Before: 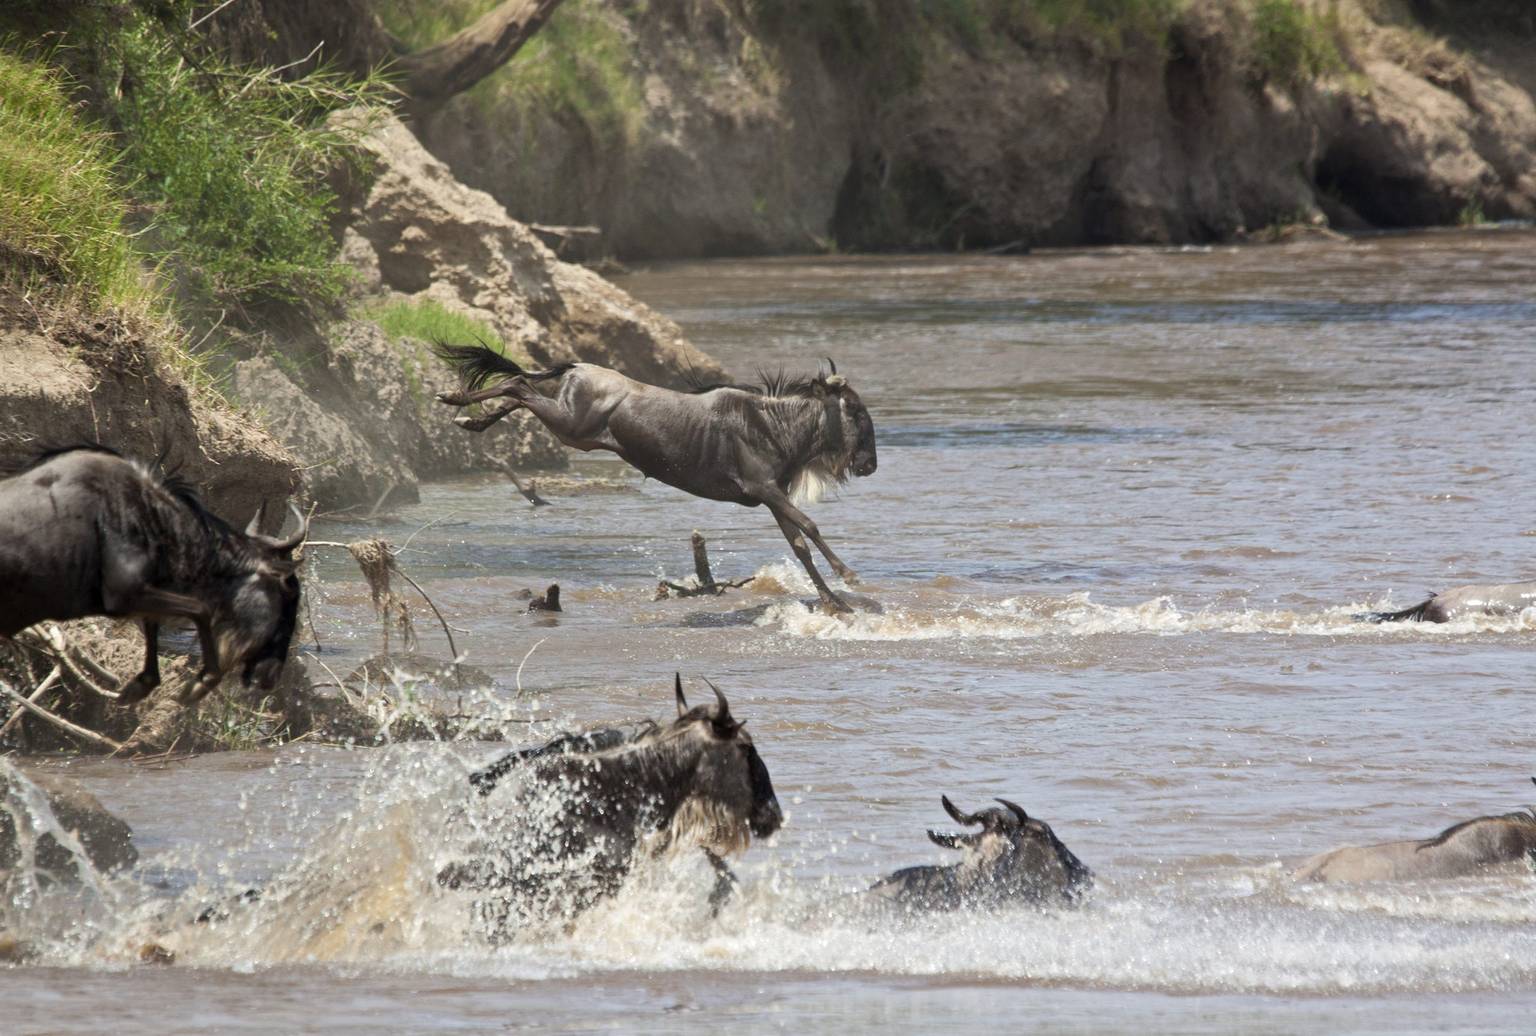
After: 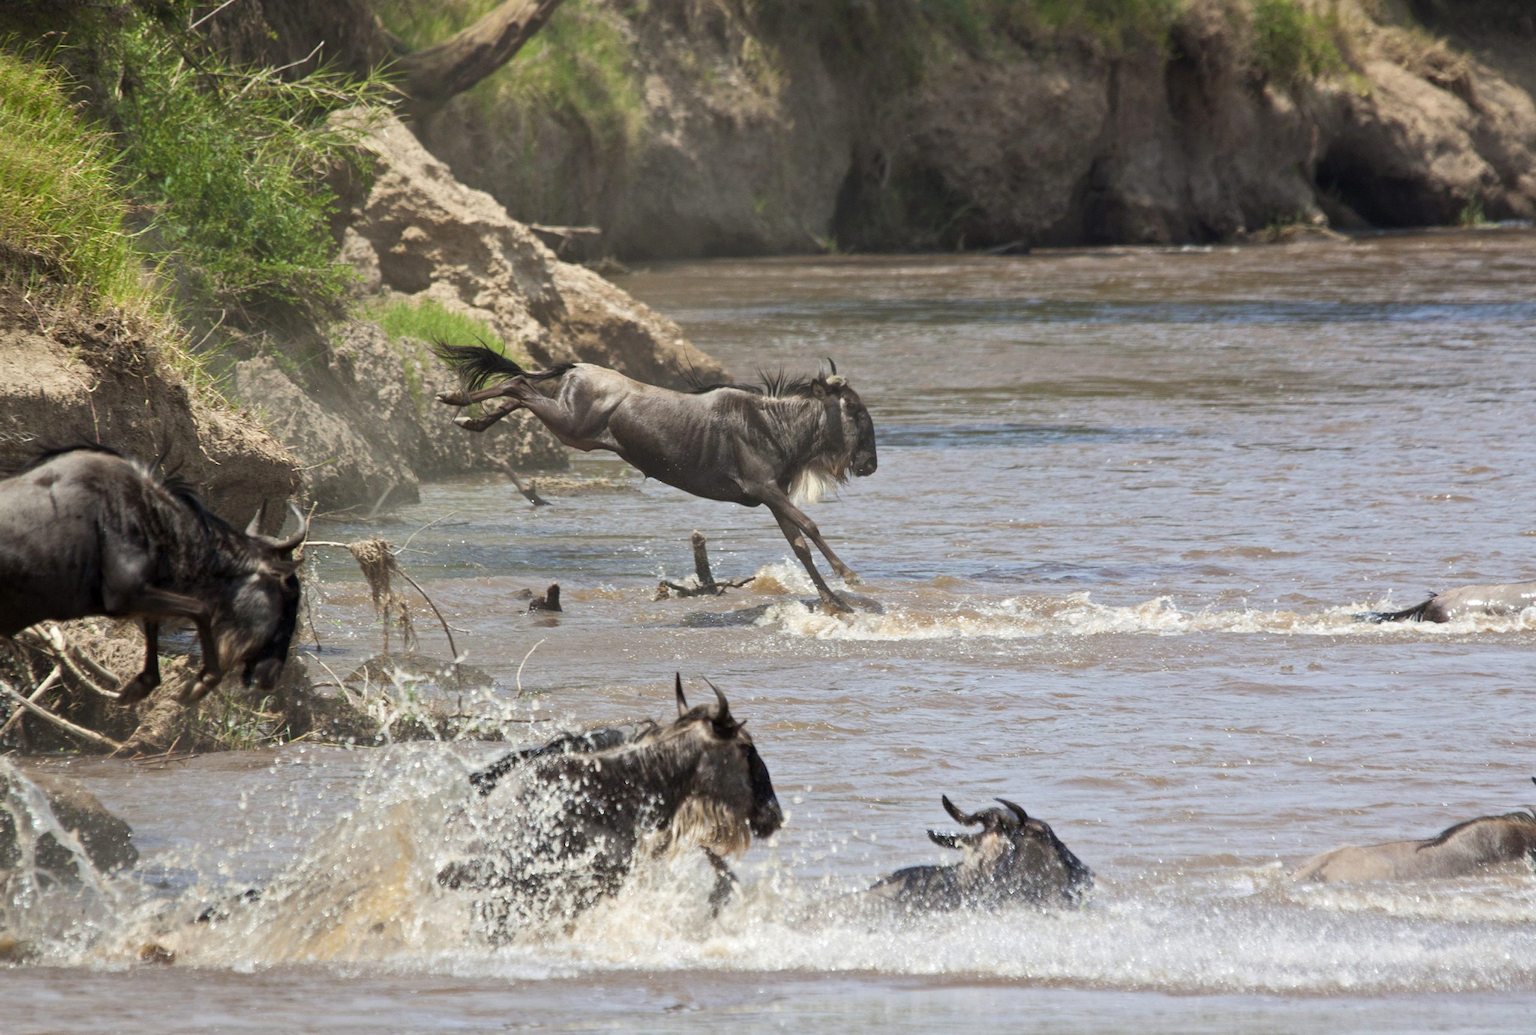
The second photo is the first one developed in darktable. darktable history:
contrast brightness saturation: saturation 0.096
